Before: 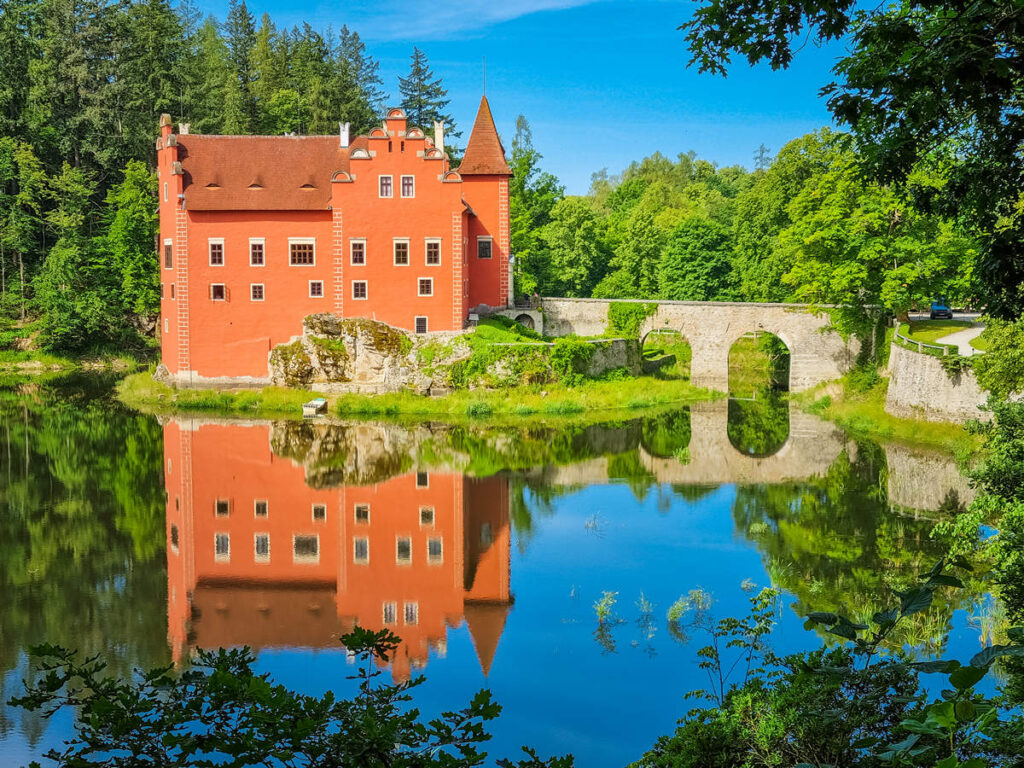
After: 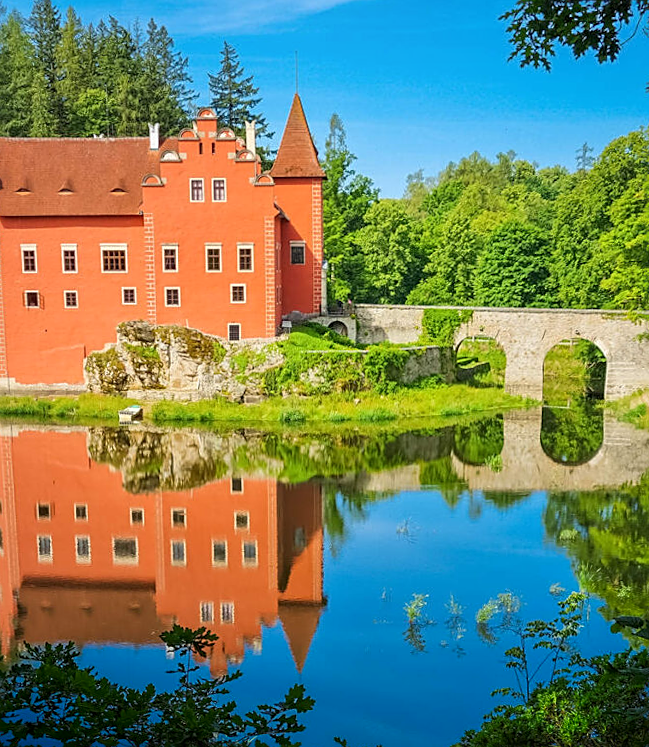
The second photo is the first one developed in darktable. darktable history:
crop and rotate: left 15.754%, right 17.579%
shadows and highlights: shadows -70, highlights 35, soften with gaussian
rotate and perspective: rotation 0.074°, lens shift (vertical) 0.096, lens shift (horizontal) -0.041, crop left 0.043, crop right 0.952, crop top 0.024, crop bottom 0.979
sharpen: radius 1.967
